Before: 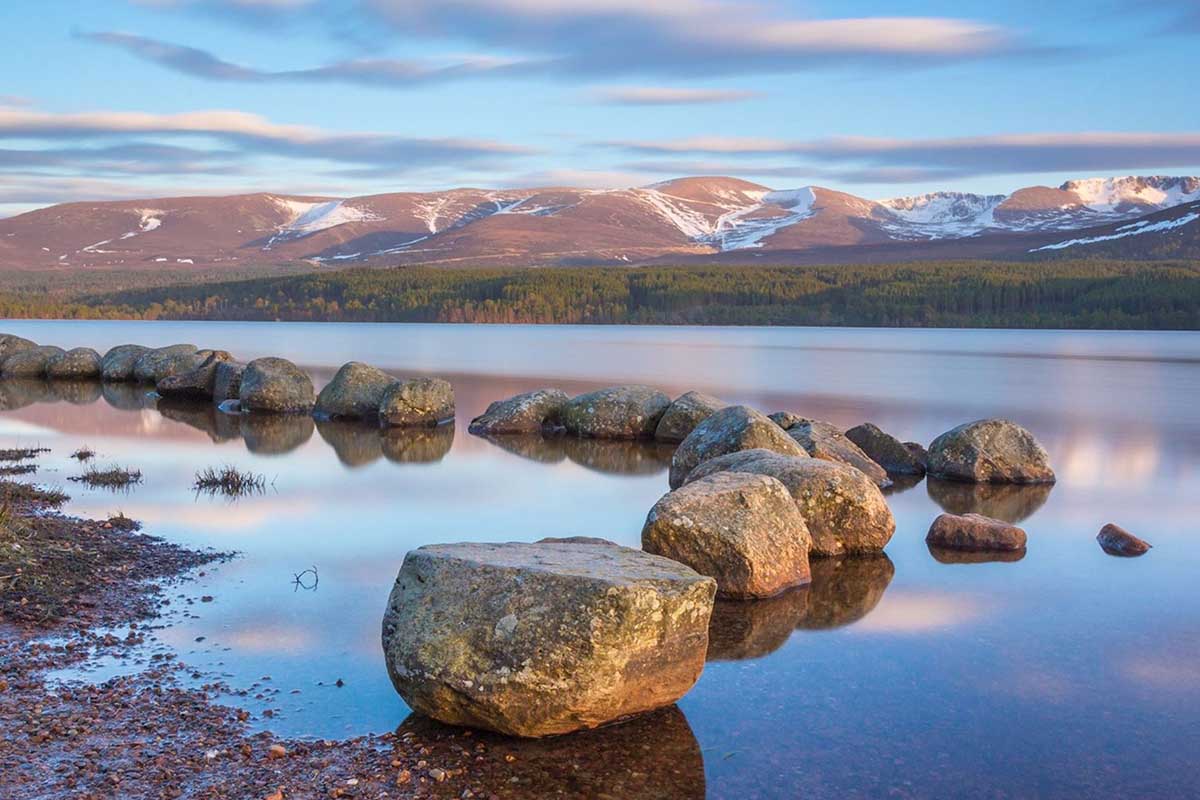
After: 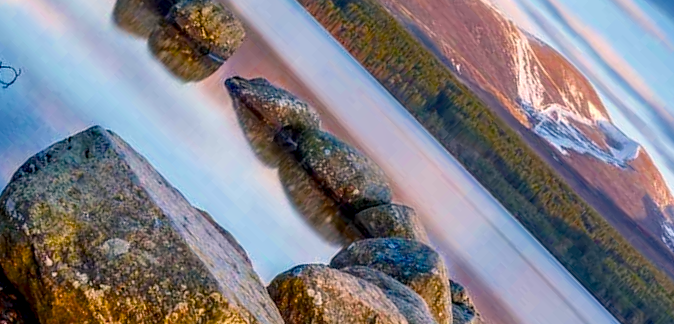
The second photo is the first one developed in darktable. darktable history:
color balance rgb: linear chroma grading › global chroma 8.949%, perceptual saturation grading › global saturation 30.034%, global vibrance -8.598%, contrast -12.76%, saturation formula JzAzBz (2021)
local contrast: highlights 60%, shadows 60%, detail 160%
color correction: highlights a* 5.45, highlights b* 5.31, shadows a* -4.48, shadows b* -4.98
crop and rotate: angle -44.37°, top 16.72%, right 0.796%, bottom 11.752%
